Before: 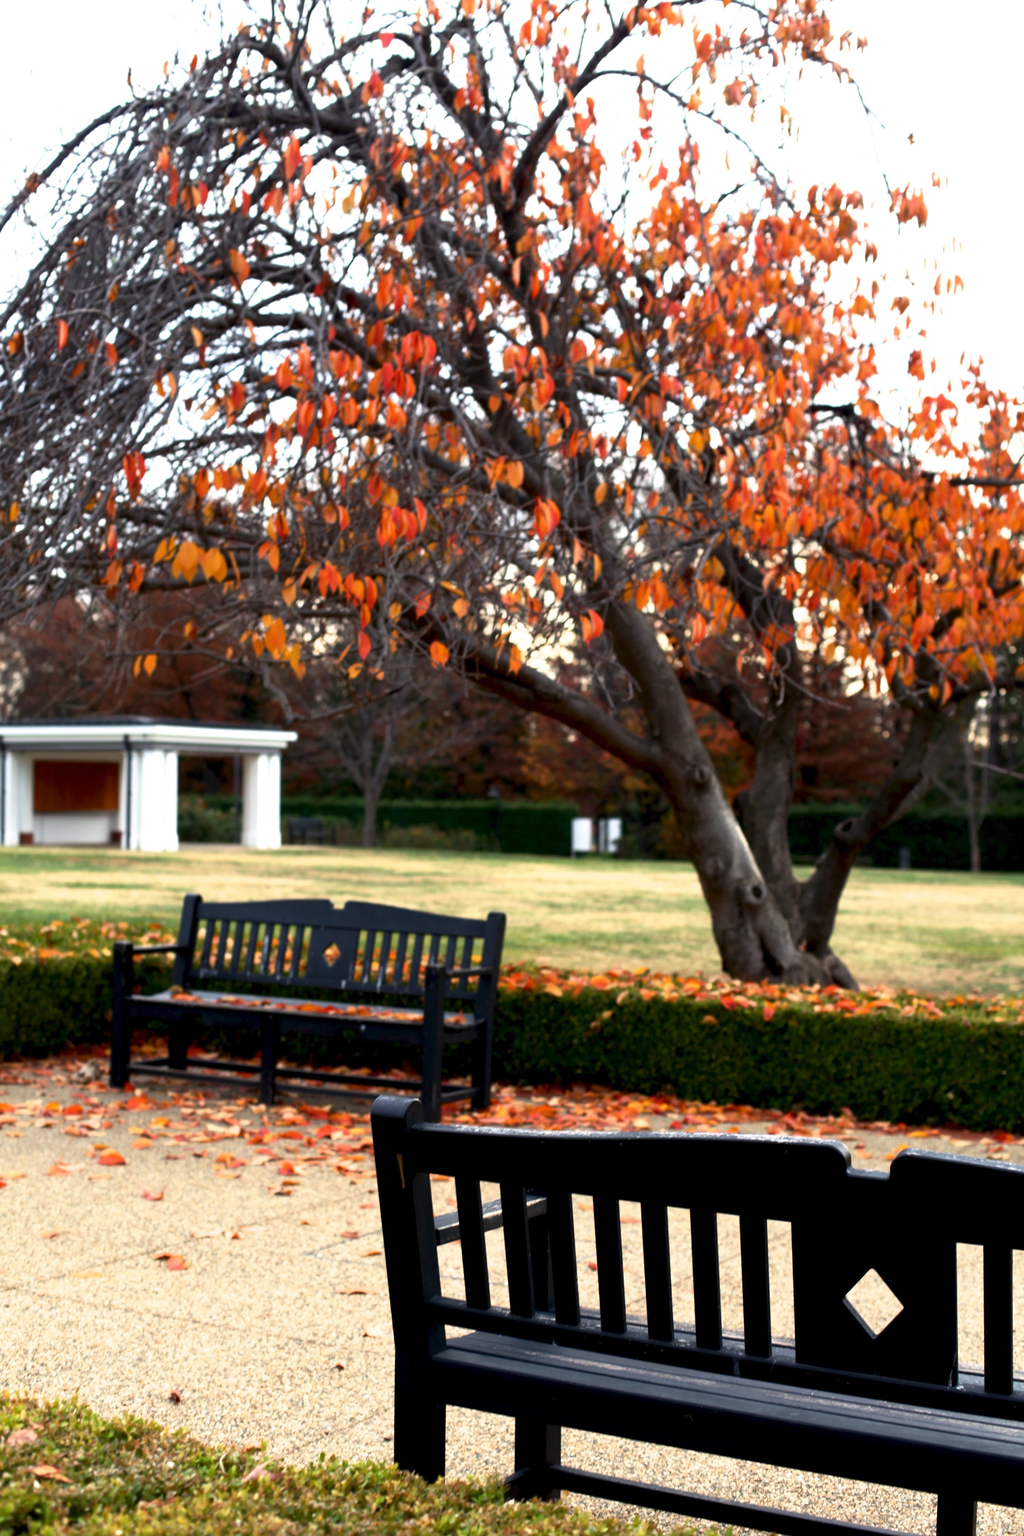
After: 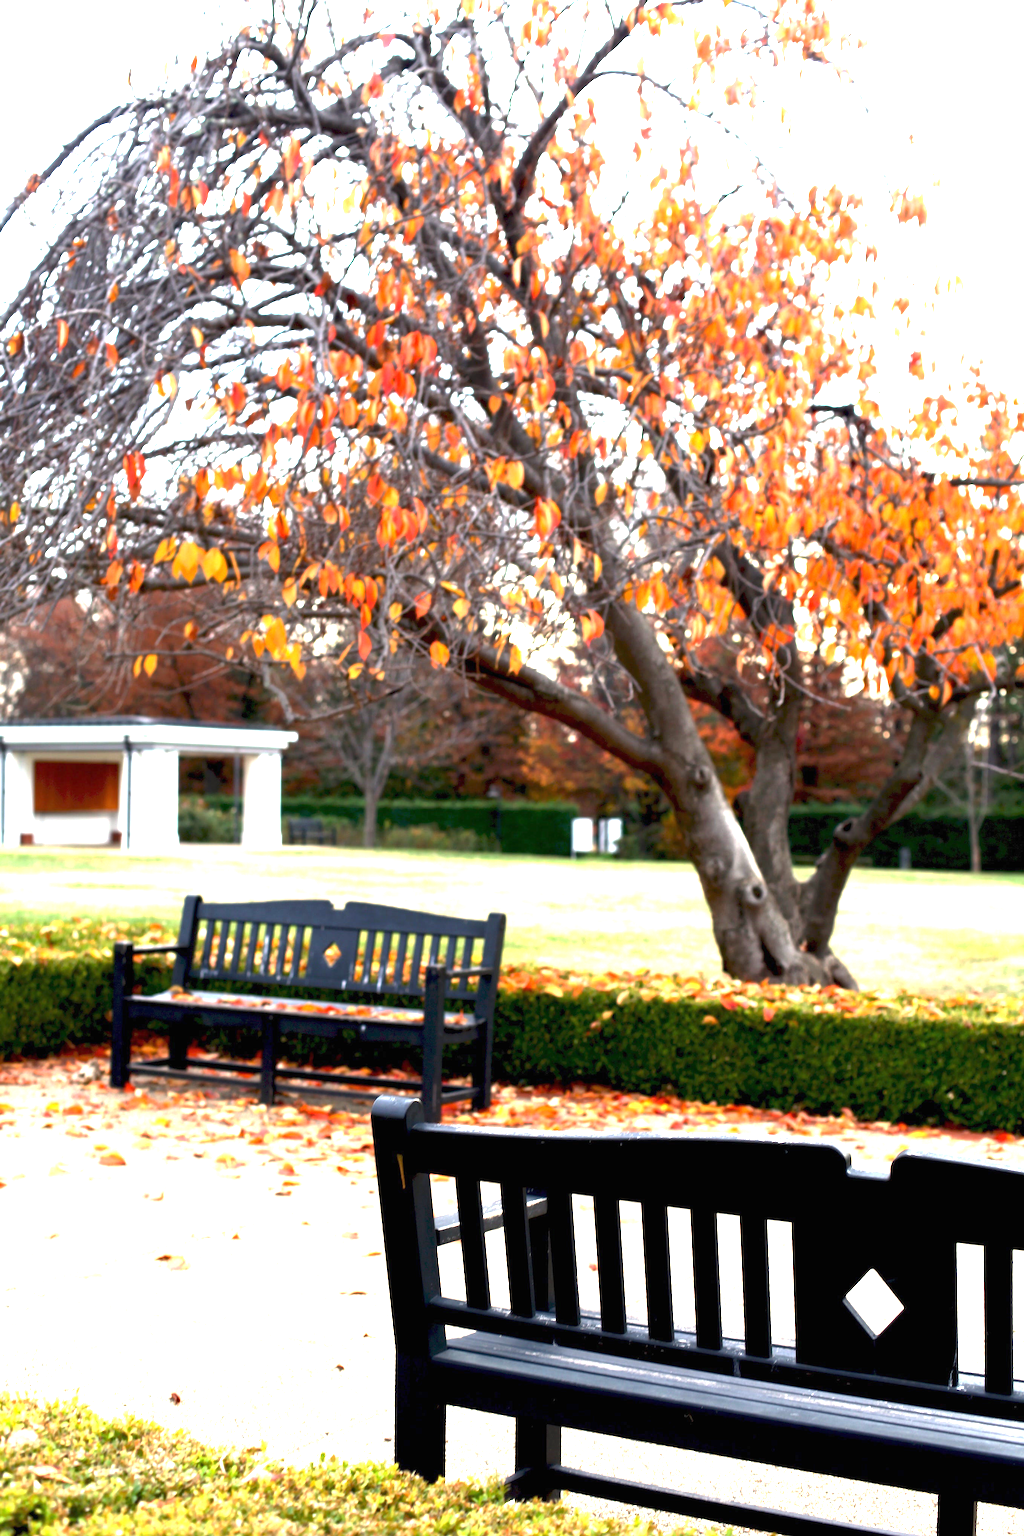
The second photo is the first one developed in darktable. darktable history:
exposure: black level correction 0, exposure 1.743 EV, compensate highlight preservation false
